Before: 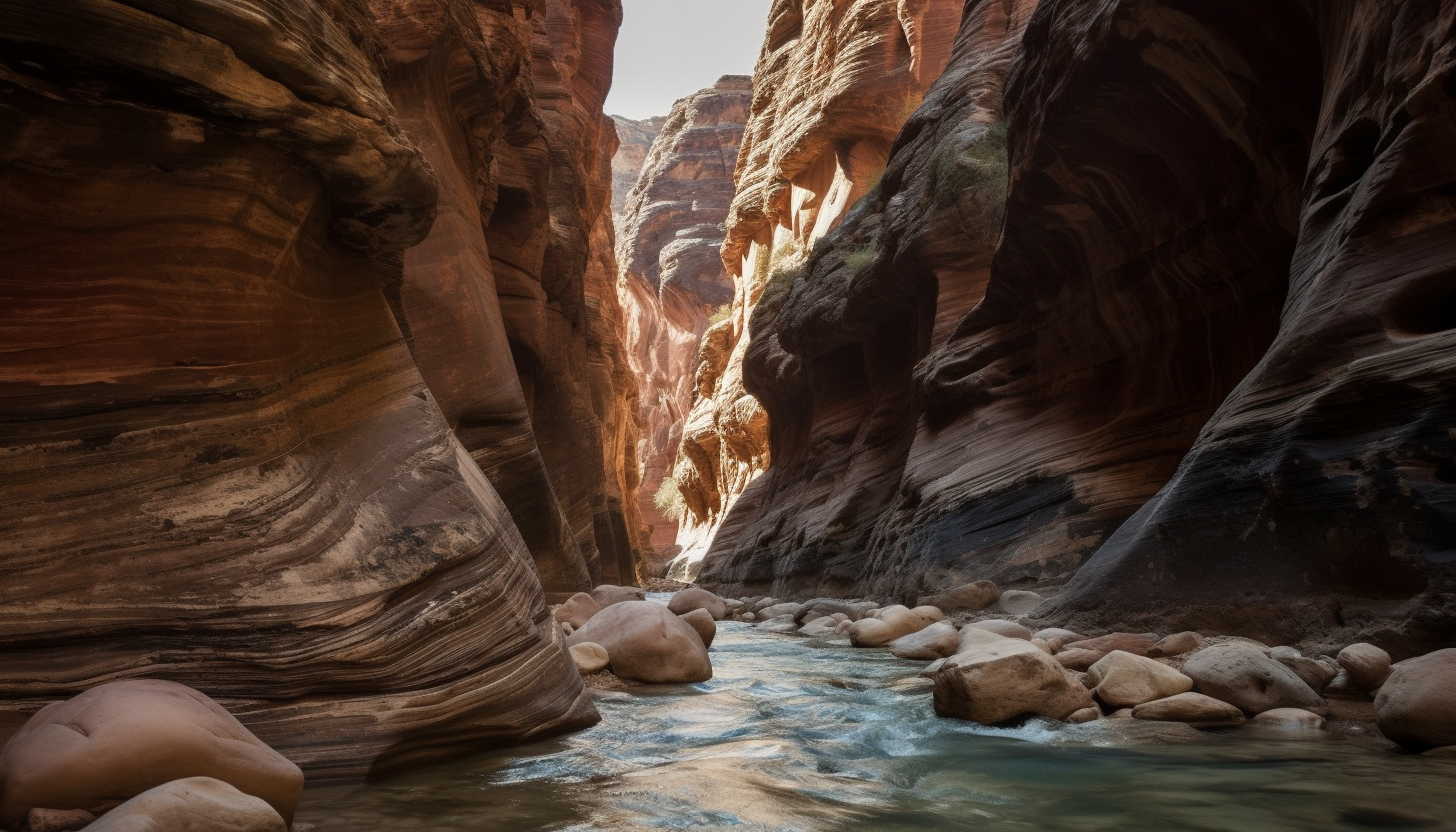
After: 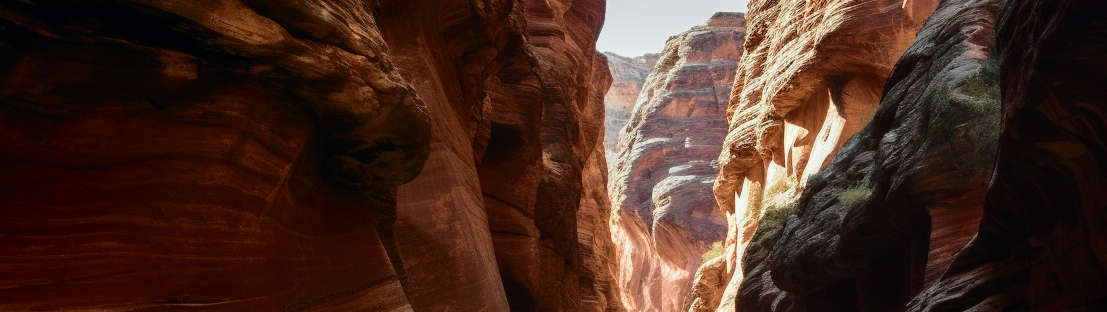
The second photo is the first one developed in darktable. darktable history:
crop: left 0.542%, top 7.644%, right 23.388%, bottom 54.752%
tone curve: curves: ch0 [(0, 0) (0.081, 0.044) (0.192, 0.125) (0.283, 0.238) (0.416, 0.449) (0.495, 0.524) (0.686, 0.743) (0.826, 0.865) (0.978, 0.988)]; ch1 [(0, 0) (0.161, 0.092) (0.35, 0.33) (0.392, 0.392) (0.427, 0.426) (0.479, 0.472) (0.505, 0.497) (0.521, 0.514) (0.547, 0.568) (0.579, 0.597) (0.625, 0.627) (0.678, 0.733) (1, 1)]; ch2 [(0, 0) (0.346, 0.362) (0.404, 0.427) (0.502, 0.495) (0.531, 0.523) (0.549, 0.554) (0.582, 0.596) (0.629, 0.642) (0.717, 0.678) (1, 1)], color space Lab, independent channels
